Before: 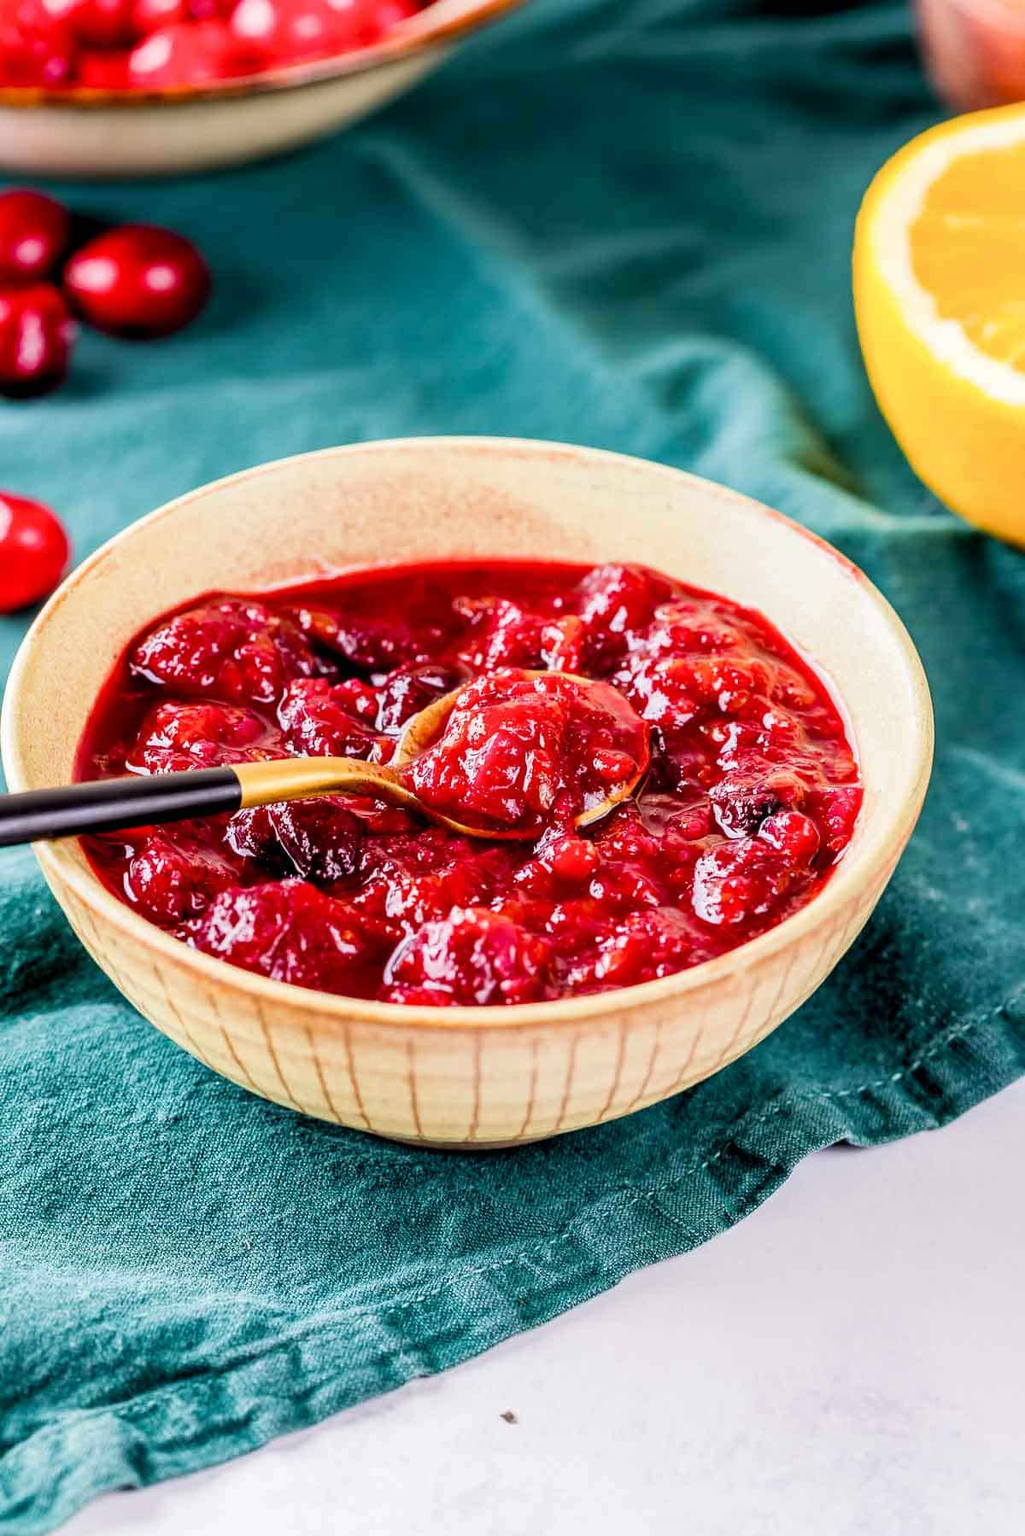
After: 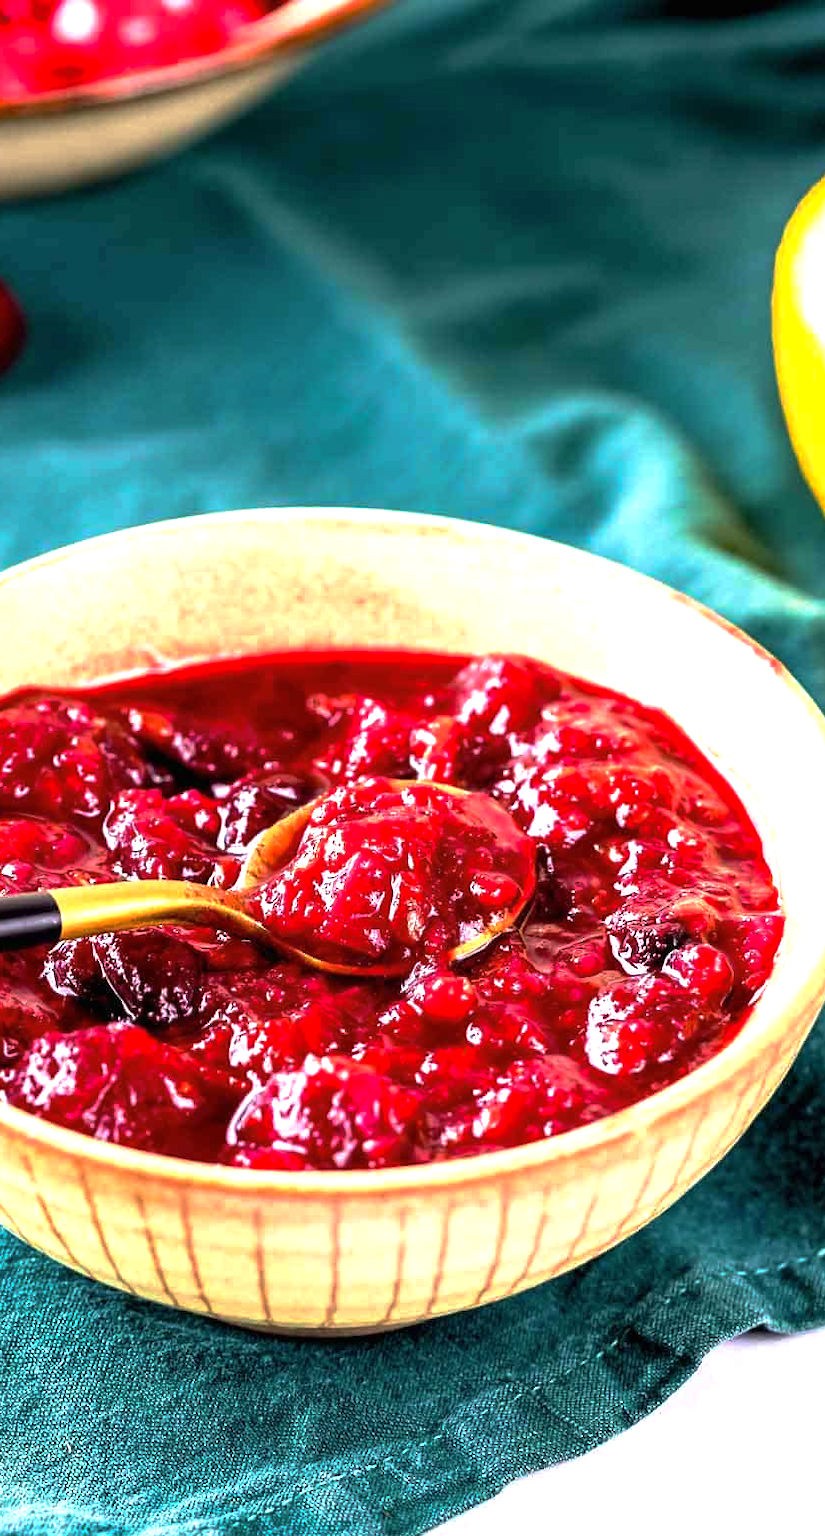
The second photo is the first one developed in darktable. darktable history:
base curve: curves: ch0 [(0, 0) (0.595, 0.418) (1, 1)], preserve colors none
exposure: black level correction 0, exposure 0.7 EV, compensate exposure bias true, compensate highlight preservation false
crop: left 18.479%, right 12.2%, bottom 13.971%
